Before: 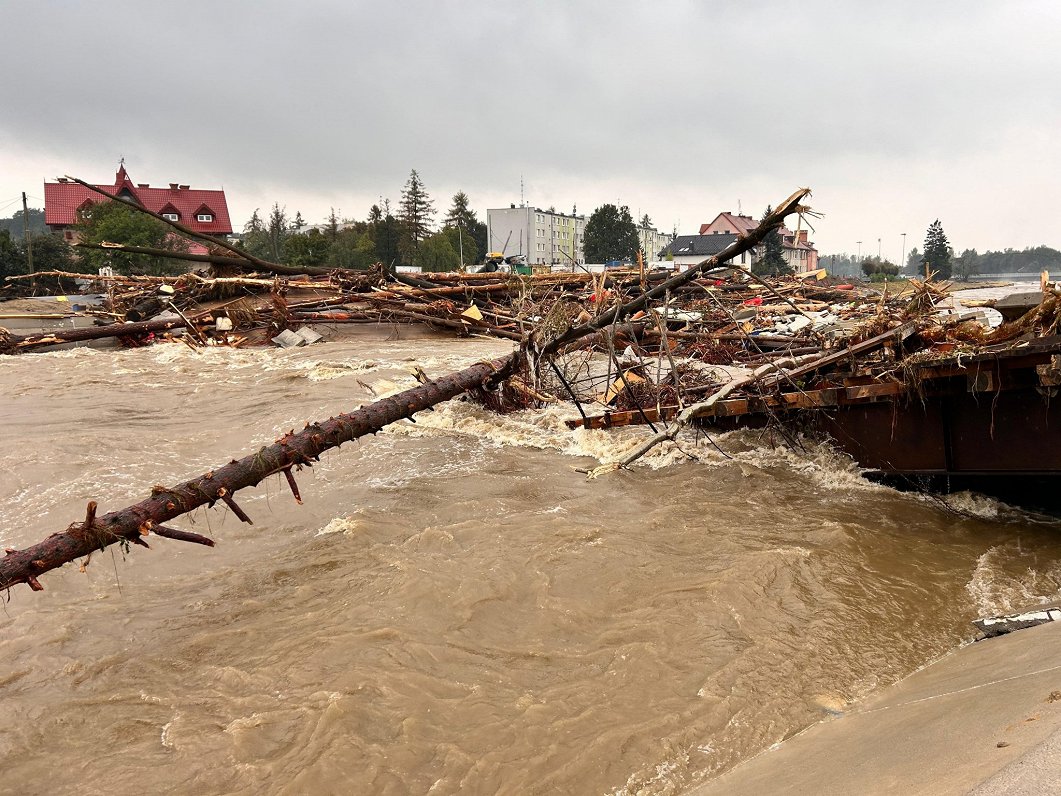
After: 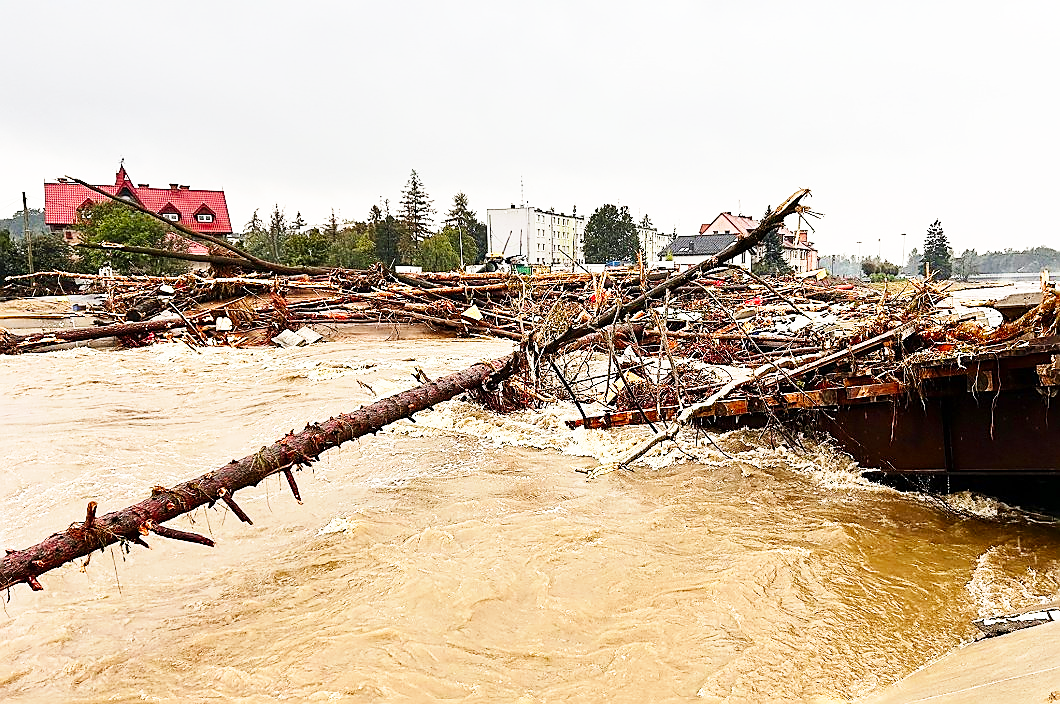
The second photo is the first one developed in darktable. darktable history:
contrast brightness saturation: contrast 0.083, saturation 0.203
base curve: curves: ch0 [(0, 0) (0.018, 0.026) (0.143, 0.37) (0.33, 0.731) (0.458, 0.853) (0.735, 0.965) (0.905, 0.986) (1, 1)], preserve colors none
crop and rotate: top 0%, bottom 11.487%
sharpen: radius 1.409, amount 1.248, threshold 0.658
